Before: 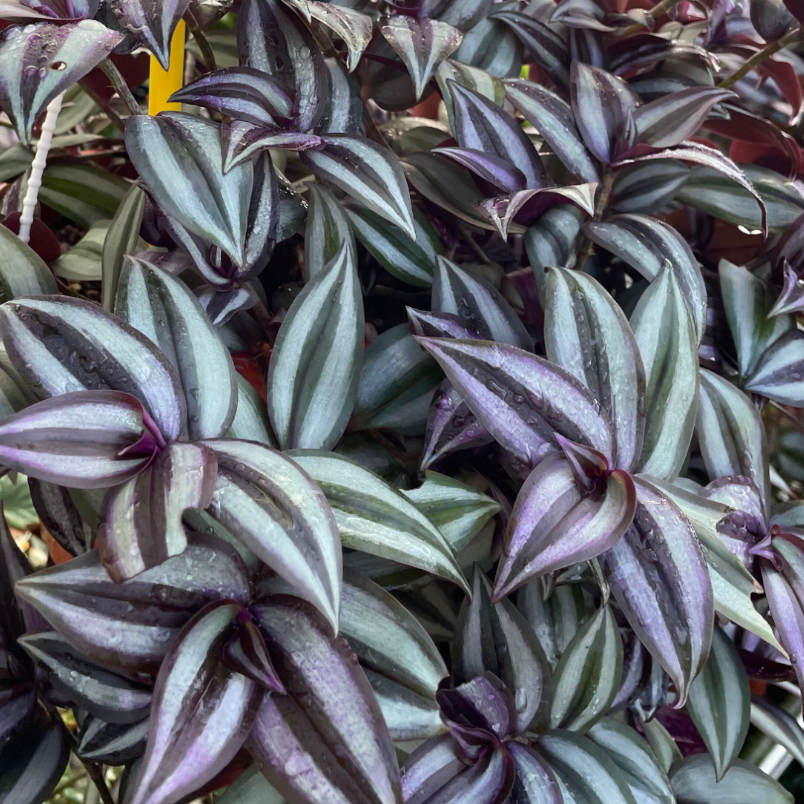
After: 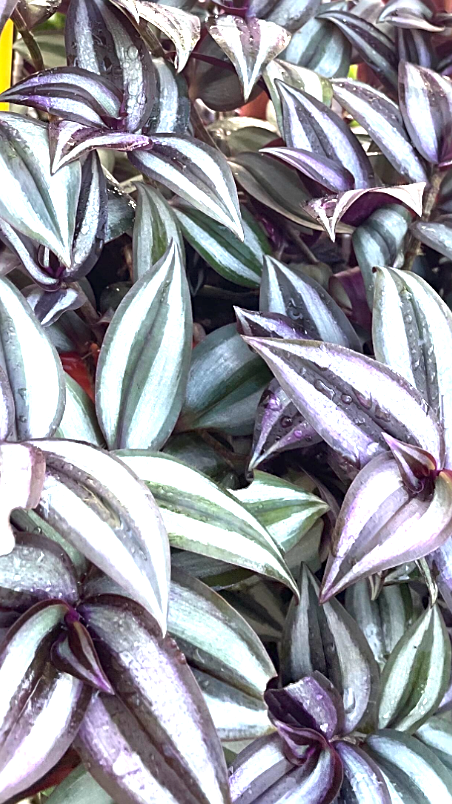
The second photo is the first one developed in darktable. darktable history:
exposure: black level correction 0, exposure 1.45 EV, compensate exposure bias true, compensate highlight preservation false
sharpen: on, module defaults
crop: left 21.496%, right 22.254%
